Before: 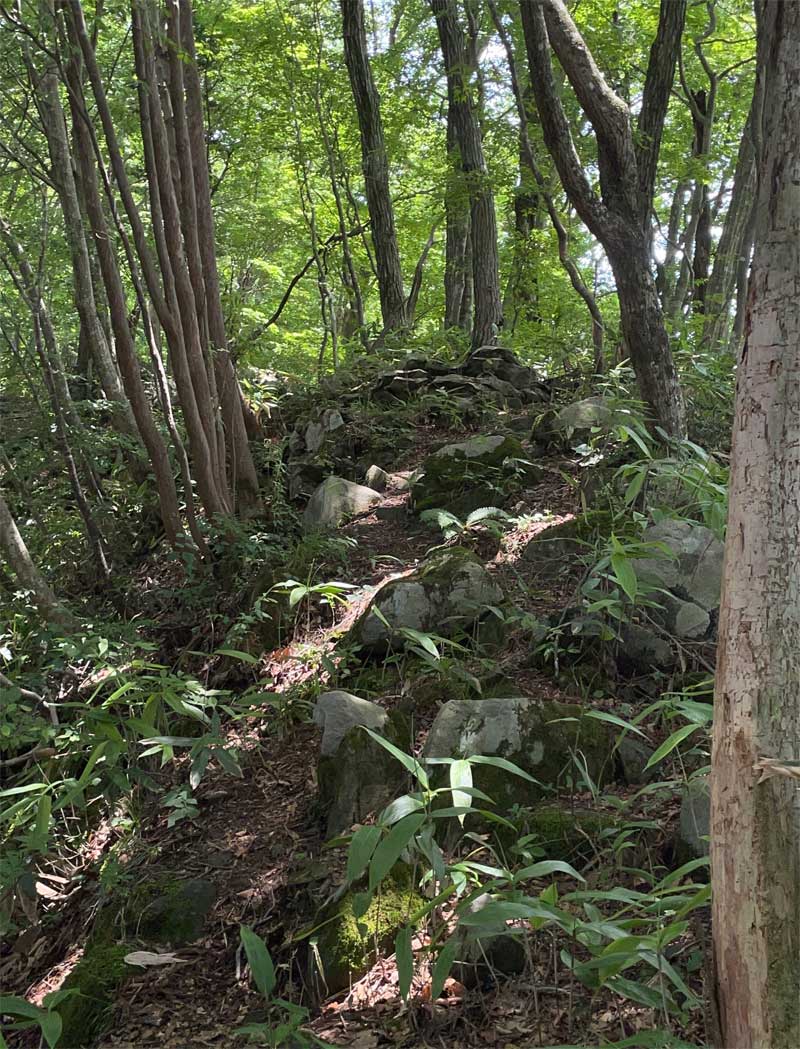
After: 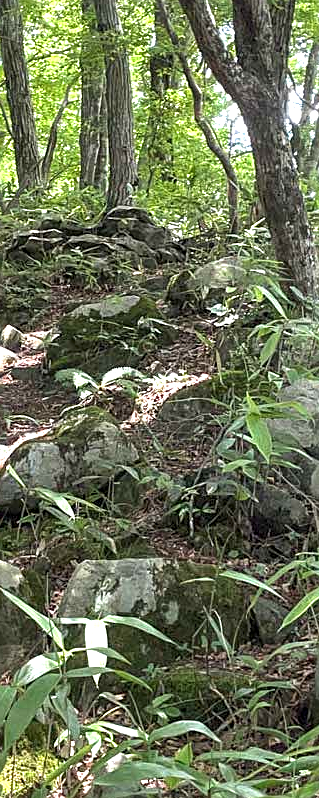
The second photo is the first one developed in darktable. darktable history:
crop: left 45.721%, top 13.393%, right 14.118%, bottom 10.01%
exposure: black level correction 0, exposure 1.1 EV, compensate exposure bias true, compensate highlight preservation false
local contrast: detail 130%
sharpen: on, module defaults
